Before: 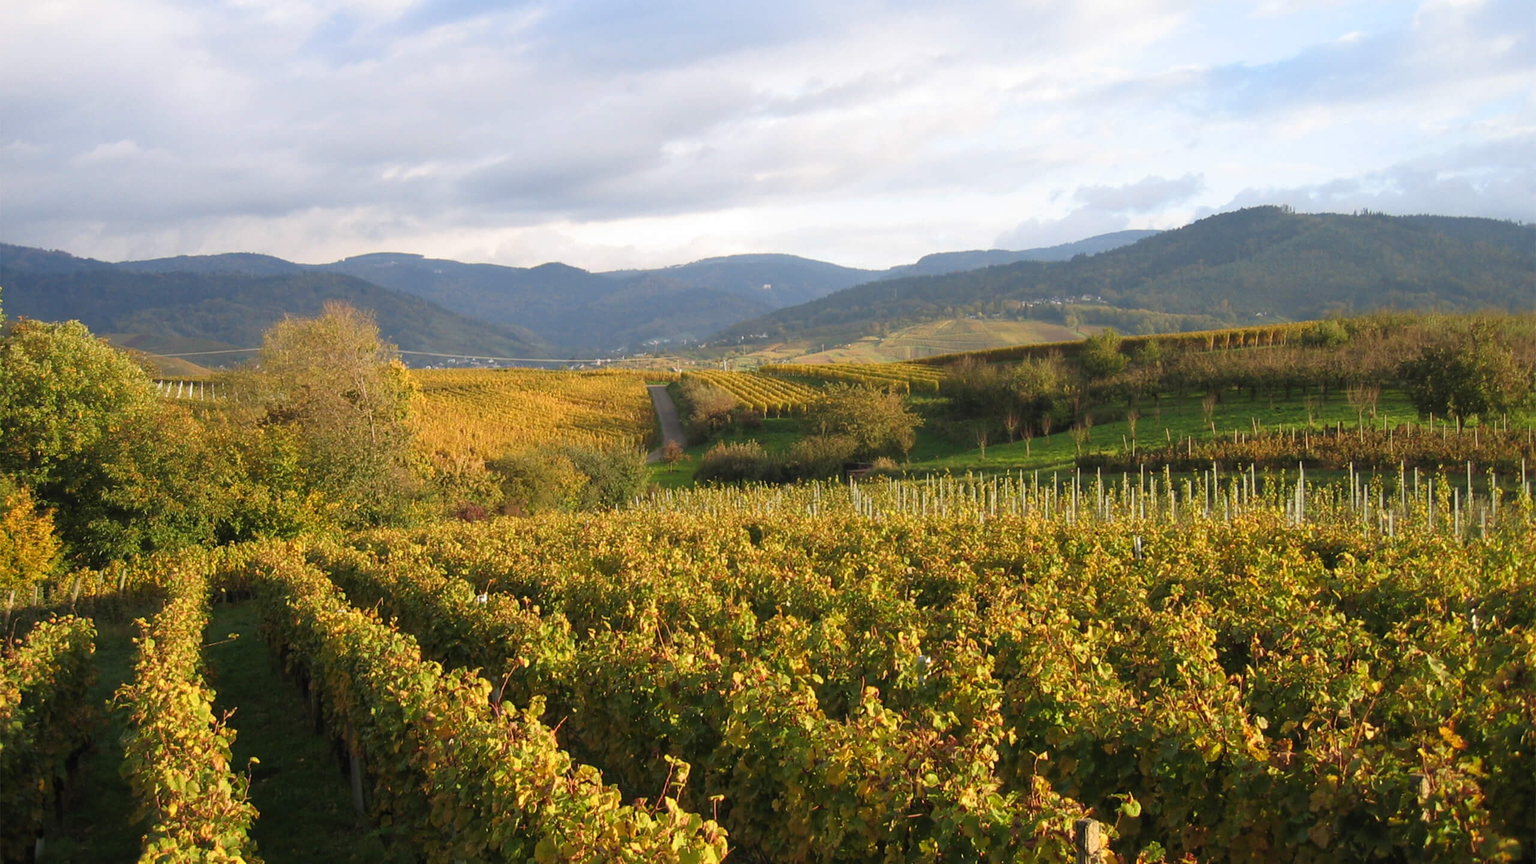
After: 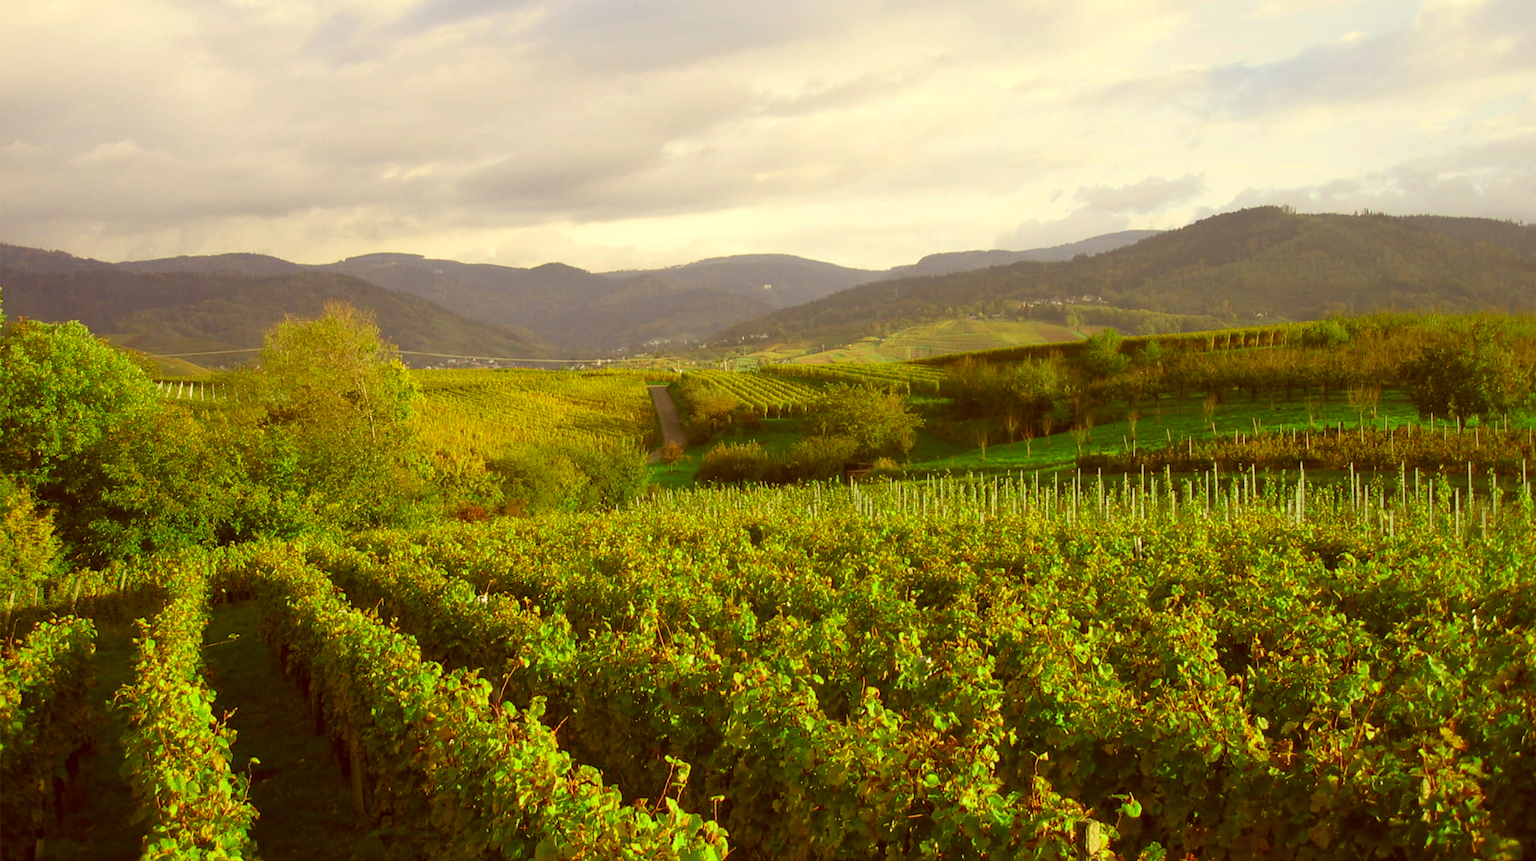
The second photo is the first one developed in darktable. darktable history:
color zones: curves: ch2 [(0, 0.5) (0.143, 0.517) (0.286, 0.571) (0.429, 0.522) (0.571, 0.5) (0.714, 0.5) (0.857, 0.5) (1, 0.5)]
color correction: highlights a* 1.12, highlights b* 24.26, shadows a* 15.58, shadows b* 24.26
crop: top 0.05%, bottom 0.098%
